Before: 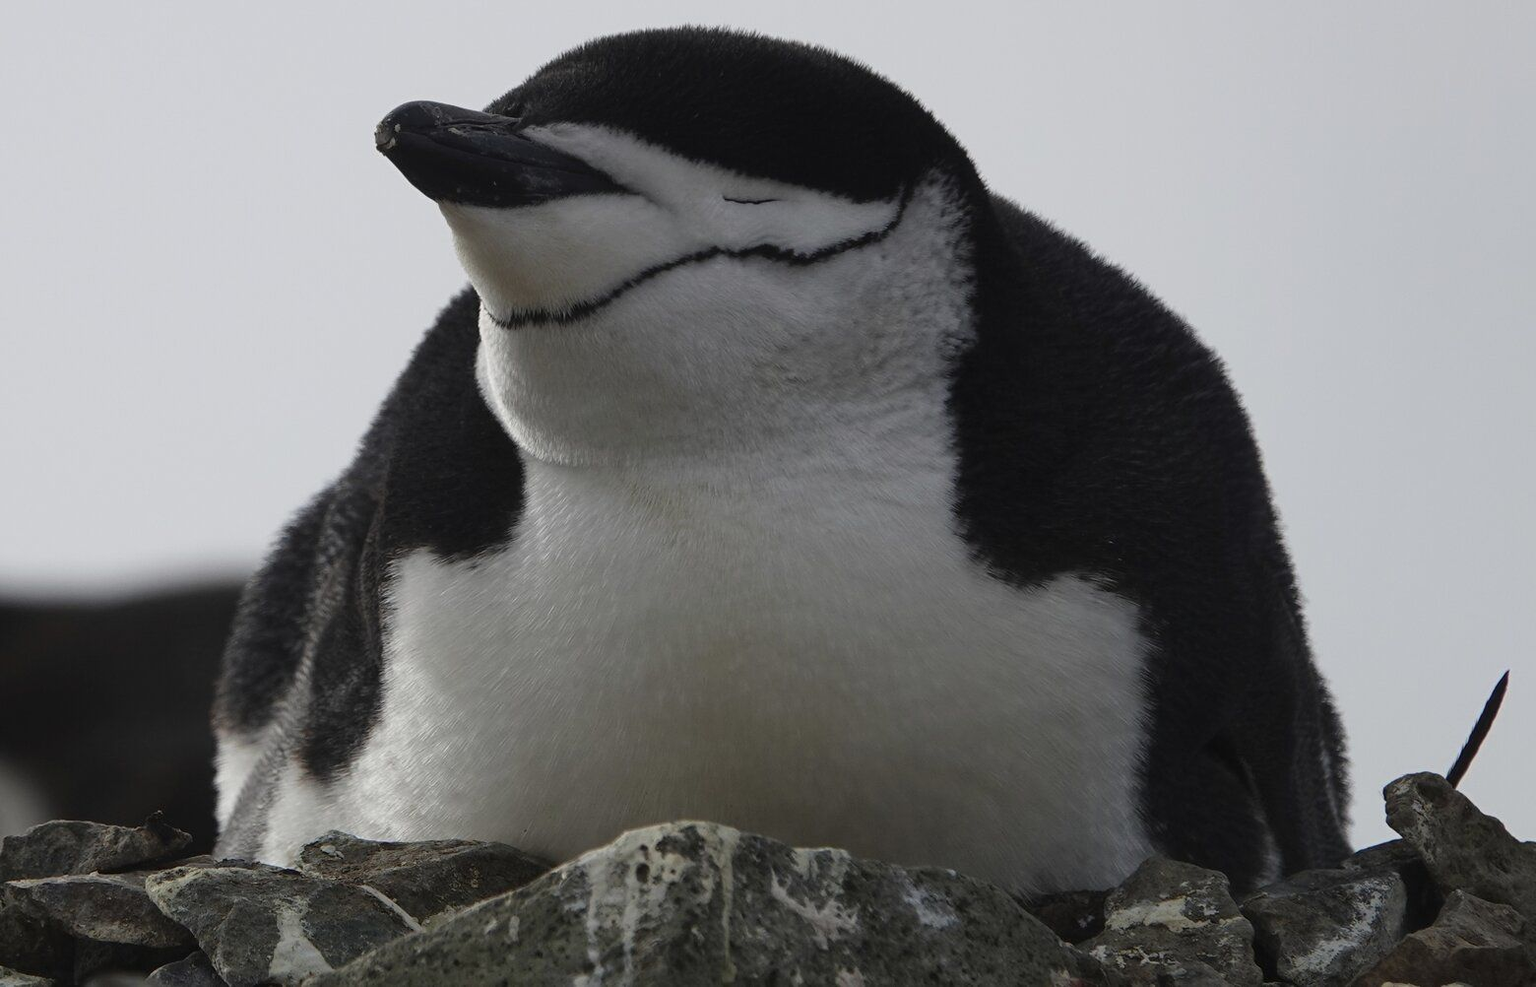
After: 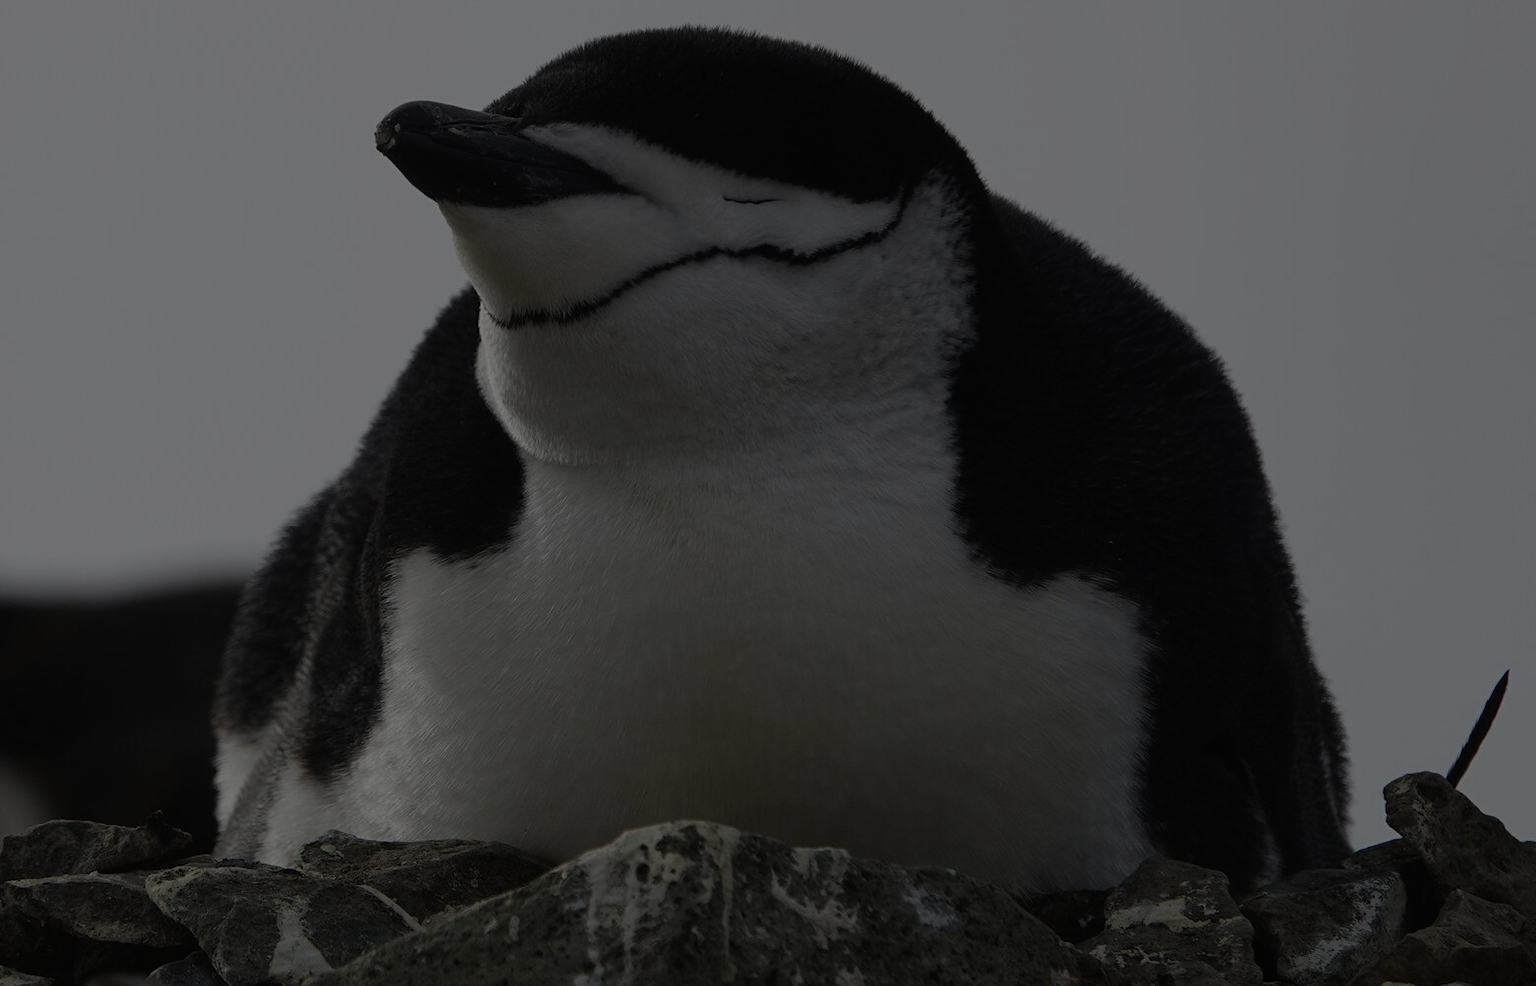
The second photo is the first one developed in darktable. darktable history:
exposure: exposure -1.985 EV, compensate exposure bias true, compensate highlight preservation false
